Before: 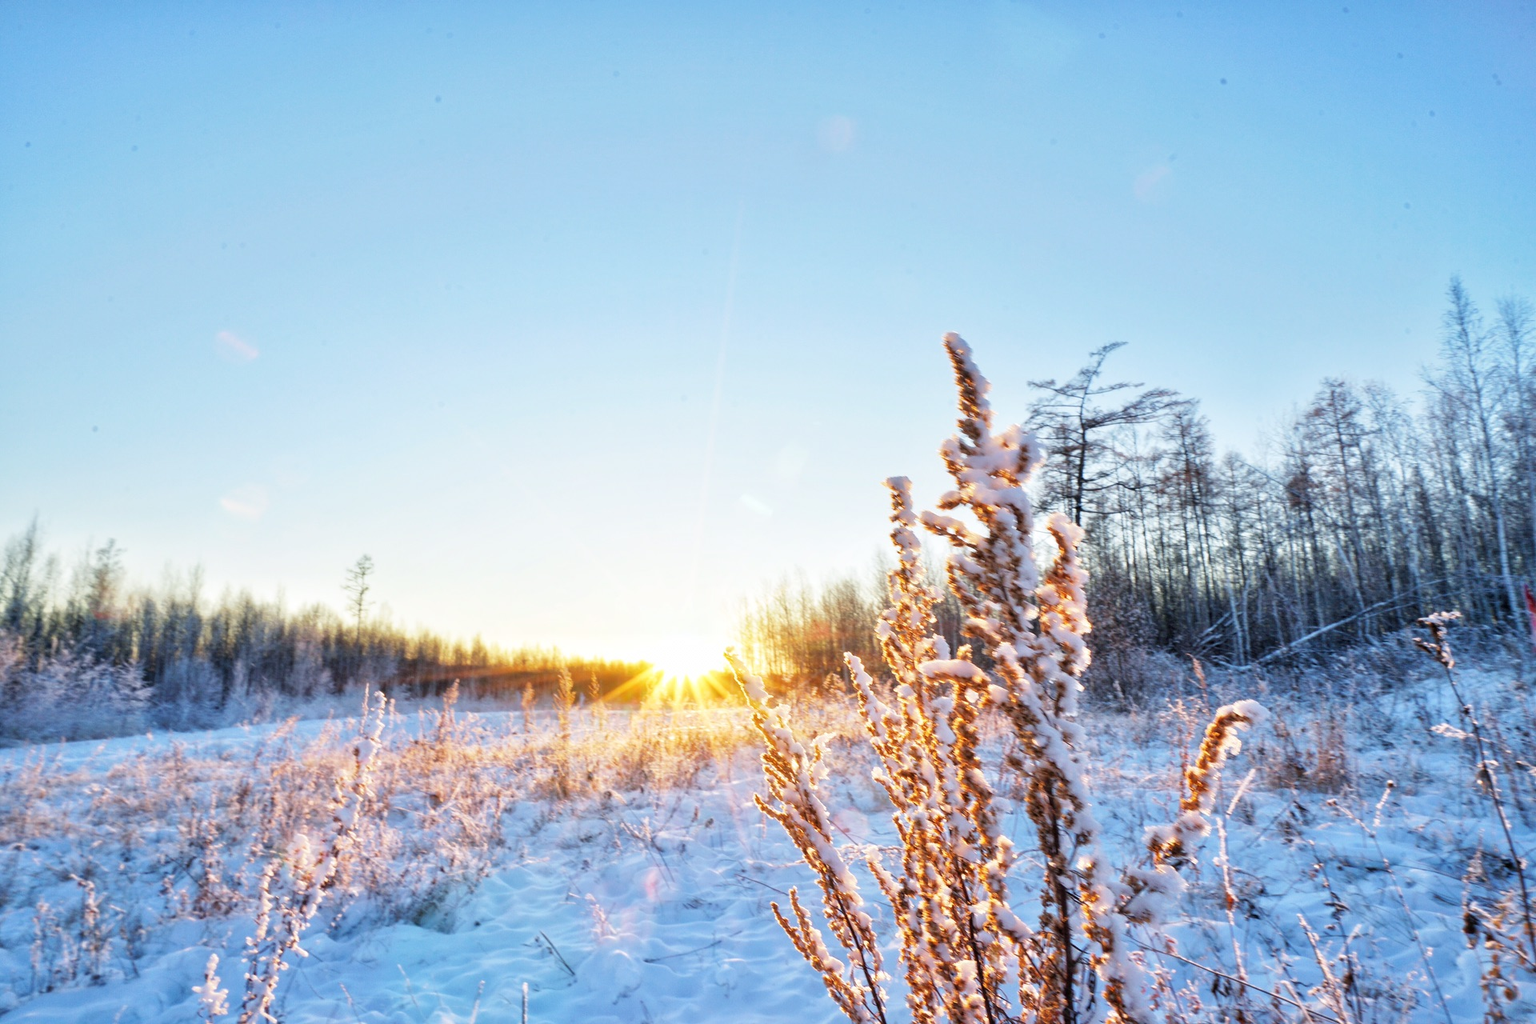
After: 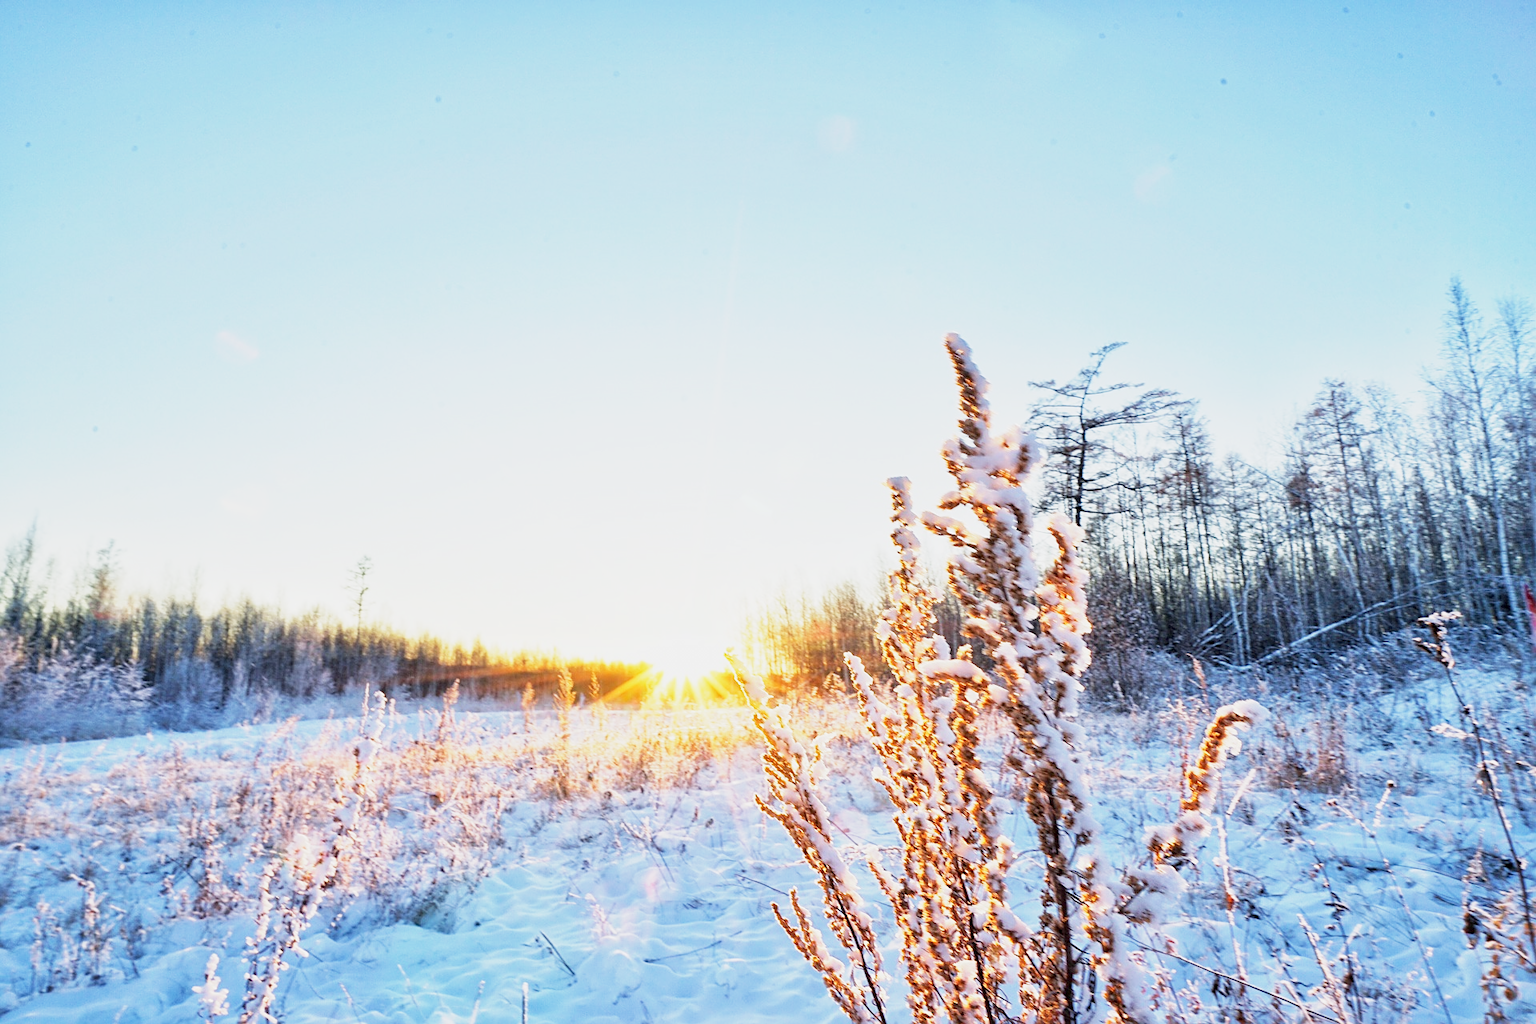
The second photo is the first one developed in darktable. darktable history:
sharpen: on, module defaults
base curve: curves: ch0 [(0, 0) (0.088, 0.125) (0.176, 0.251) (0.354, 0.501) (0.613, 0.749) (1, 0.877)], preserve colors none
